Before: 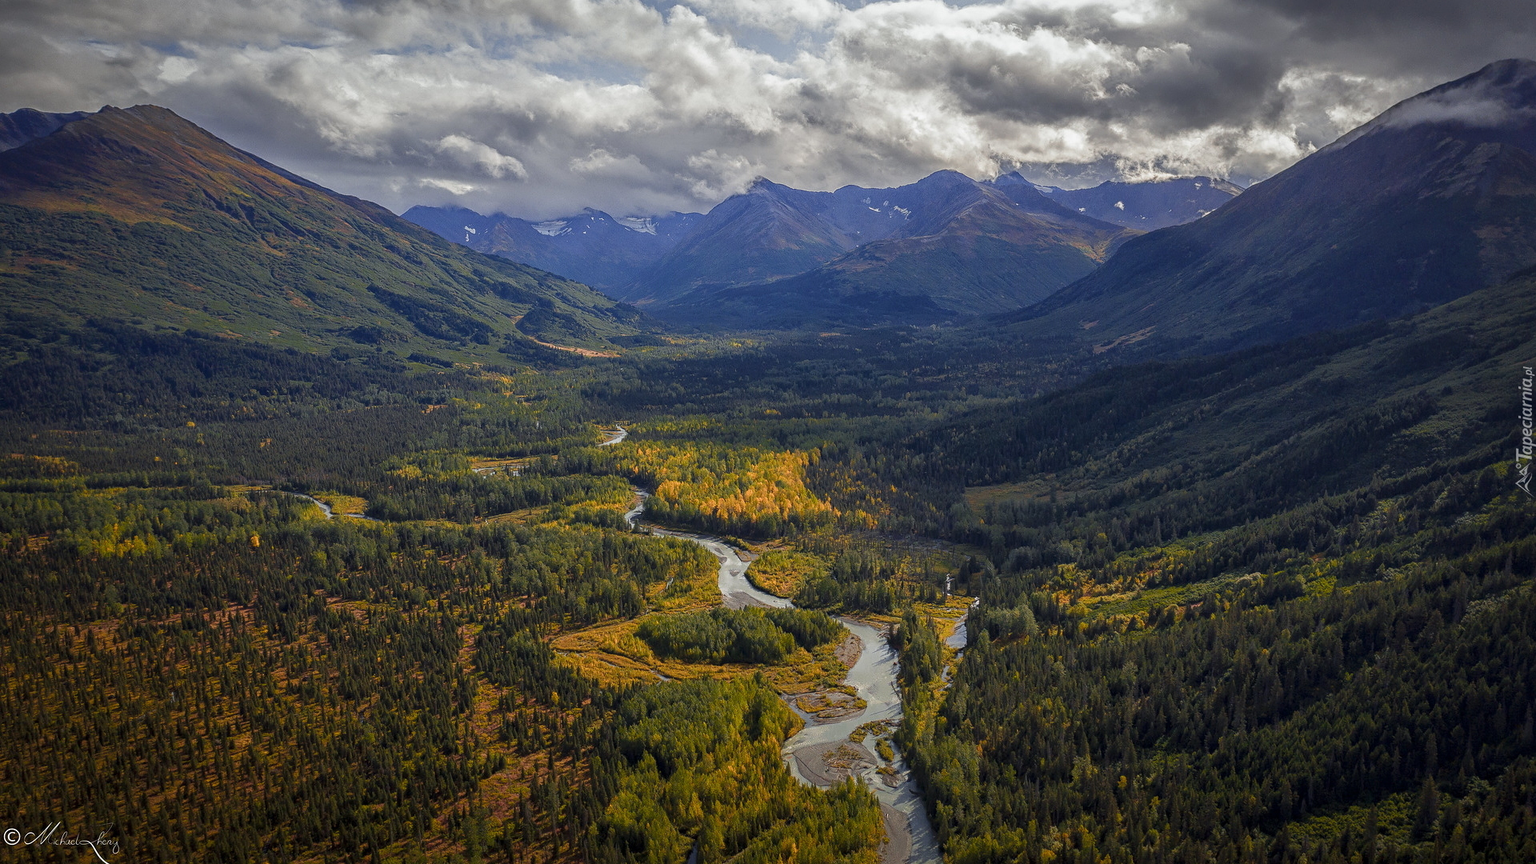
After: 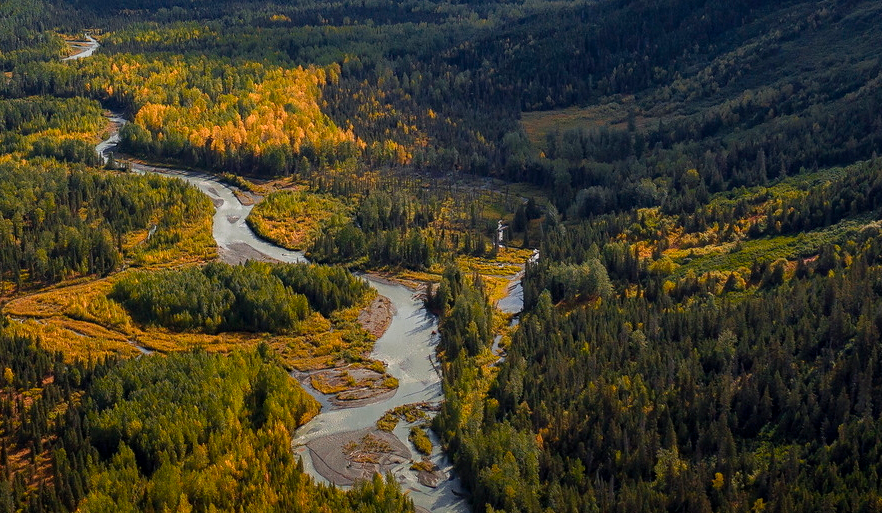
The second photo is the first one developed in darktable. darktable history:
crop: left 35.707%, top 46.105%, right 18.108%, bottom 5.988%
